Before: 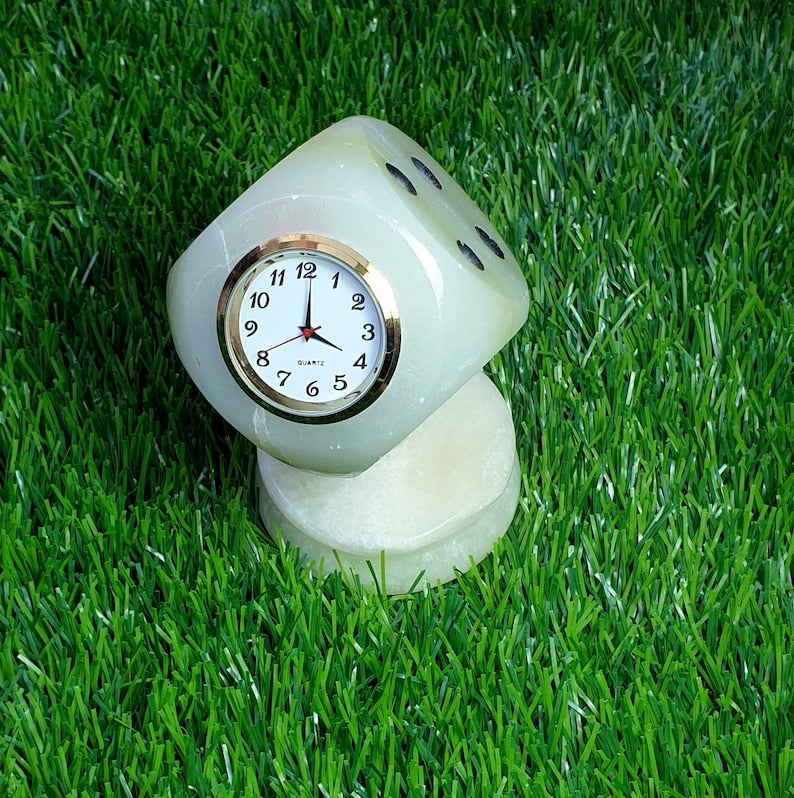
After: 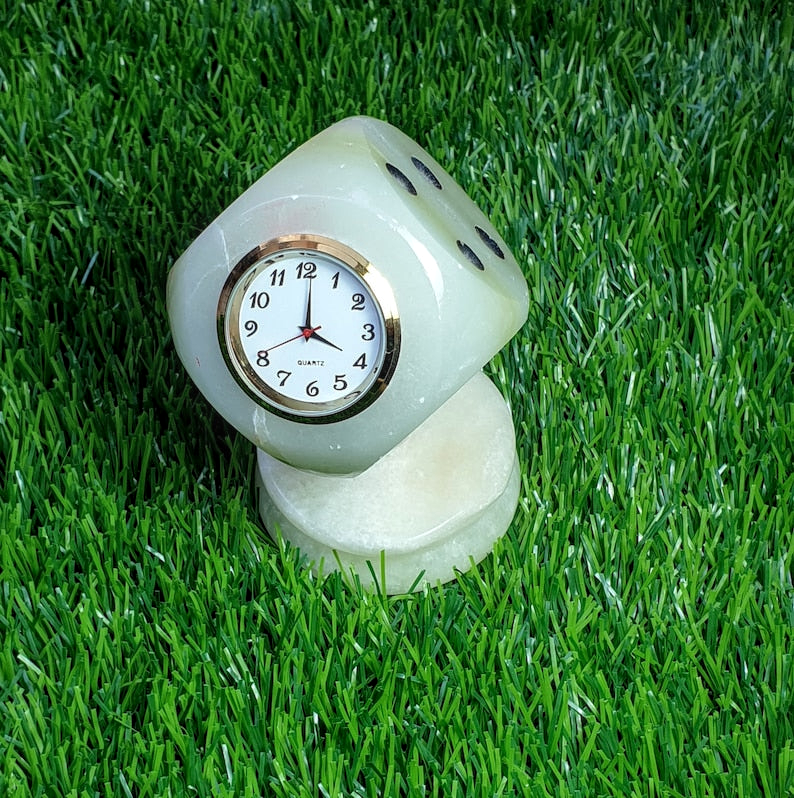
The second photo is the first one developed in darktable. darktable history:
shadows and highlights: shadows 20.87, highlights -36.09, soften with gaussian
local contrast: on, module defaults
